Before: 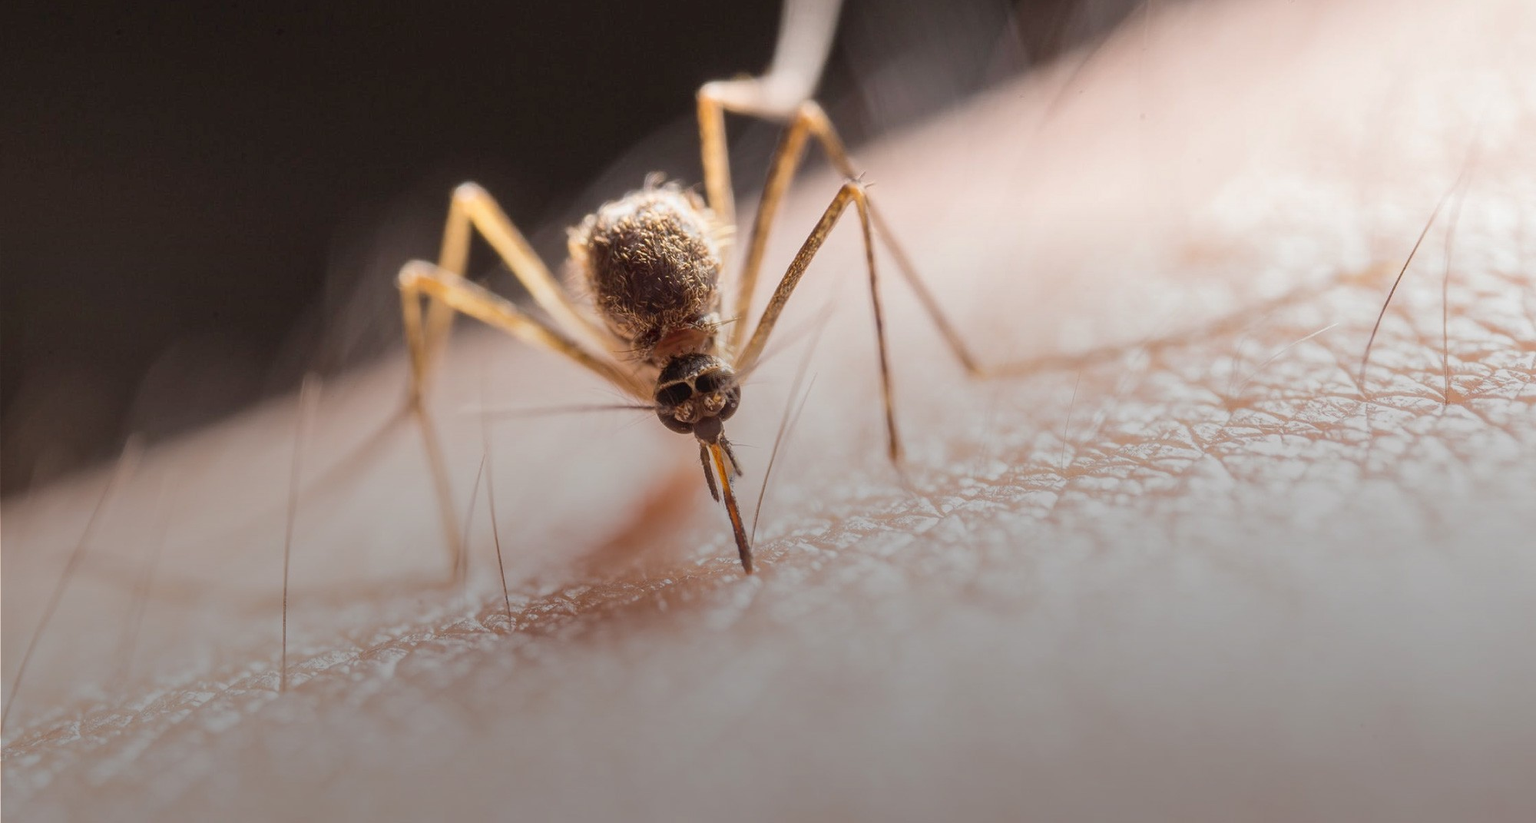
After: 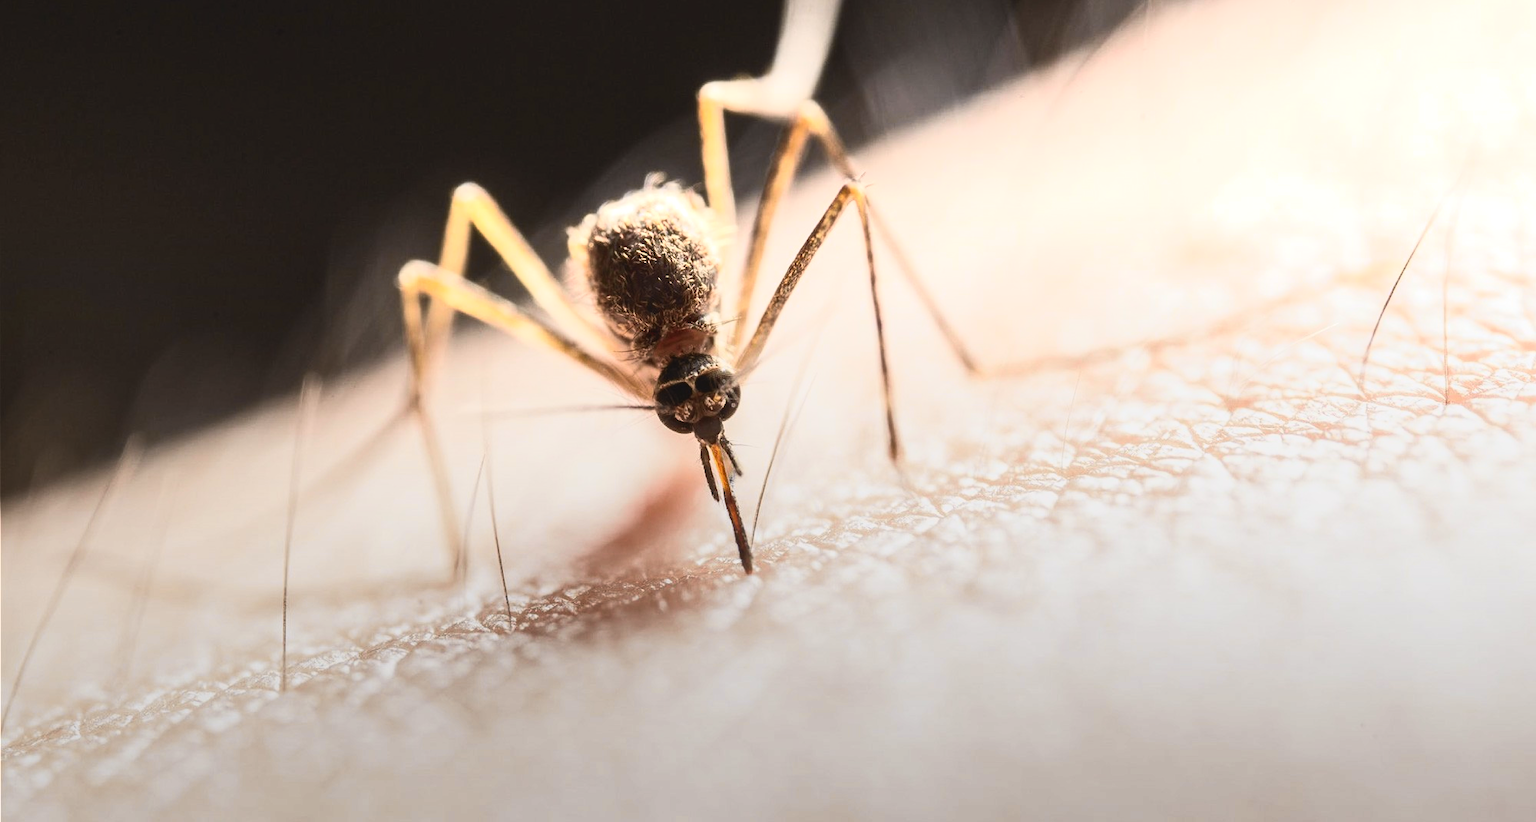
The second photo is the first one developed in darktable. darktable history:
tone curve: curves: ch0 [(0, 0.038) (0.193, 0.212) (0.461, 0.502) (0.629, 0.731) (0.838, 0.916) (1, 0.967)]; ch1 [(0, 0) (0.35, 0.356) (0.45, 0.453) (0.504, 0.503) (0.532, 0.524) (0.558, 0.559) (0.735, 0.762) (1, 1)]; ch2 [(0, 0) (0.281, 0.266) (0.456, 0.469) (0.5, 0.5) (0.533, 0.545) (0.606, 0.607) (0.646, 0.654) (1, 1)], color space Lab, independent channels, preserve colors none
tone equalizer: -8 EV -0.75 EV, -7 EV -0.7 EV, -6 EV -0.6 EV, -5 EV -0.4 EV, -3 EV 0.4 EV, -2 EV 0.6 EV, -1 EV 0.7 EV, +0 EV 0.75 EV, edges refinement/feathering 500, mask exposure compensation -1.57 EV, preserve details no
